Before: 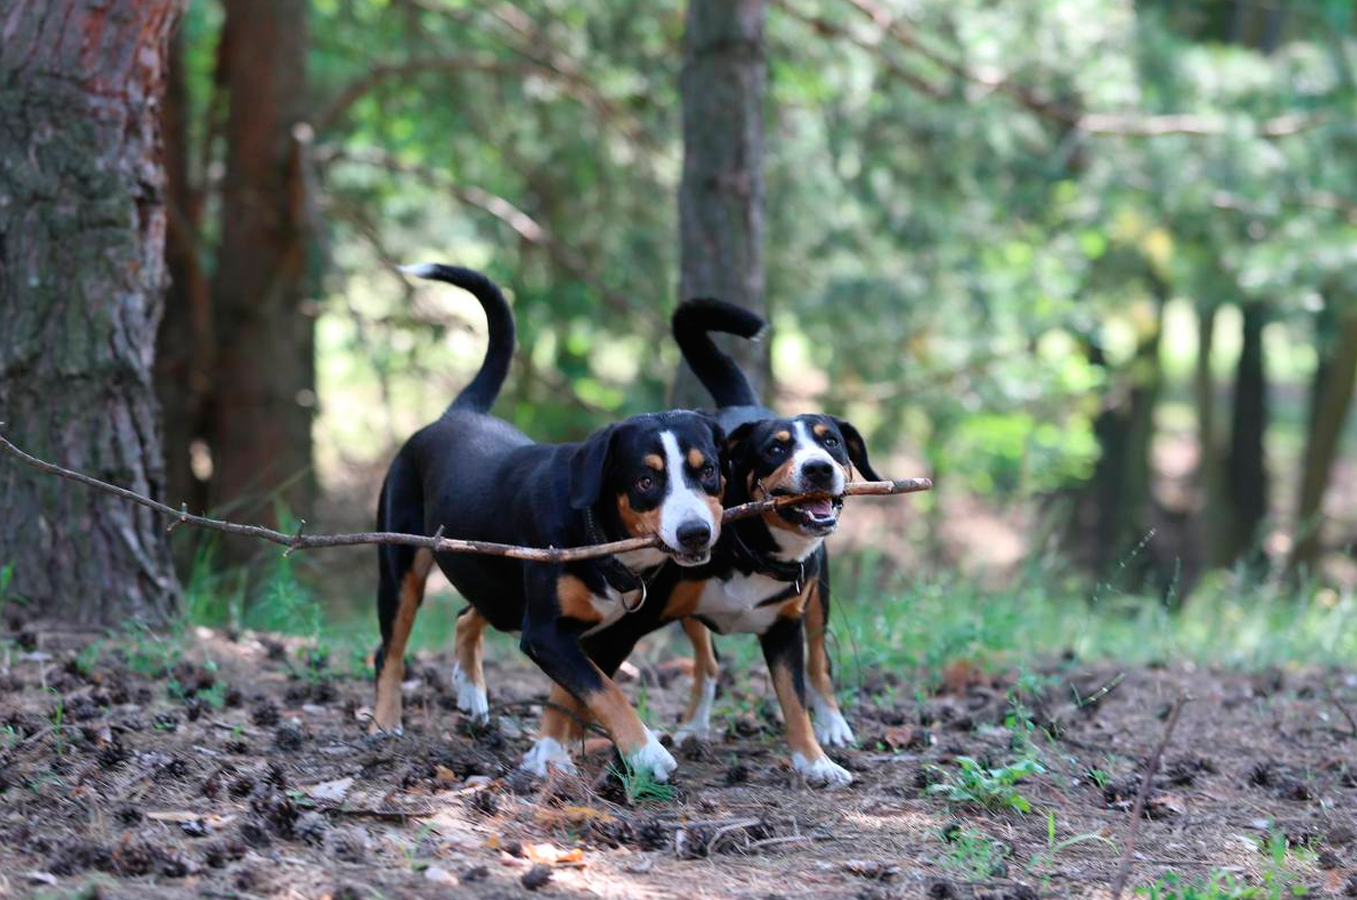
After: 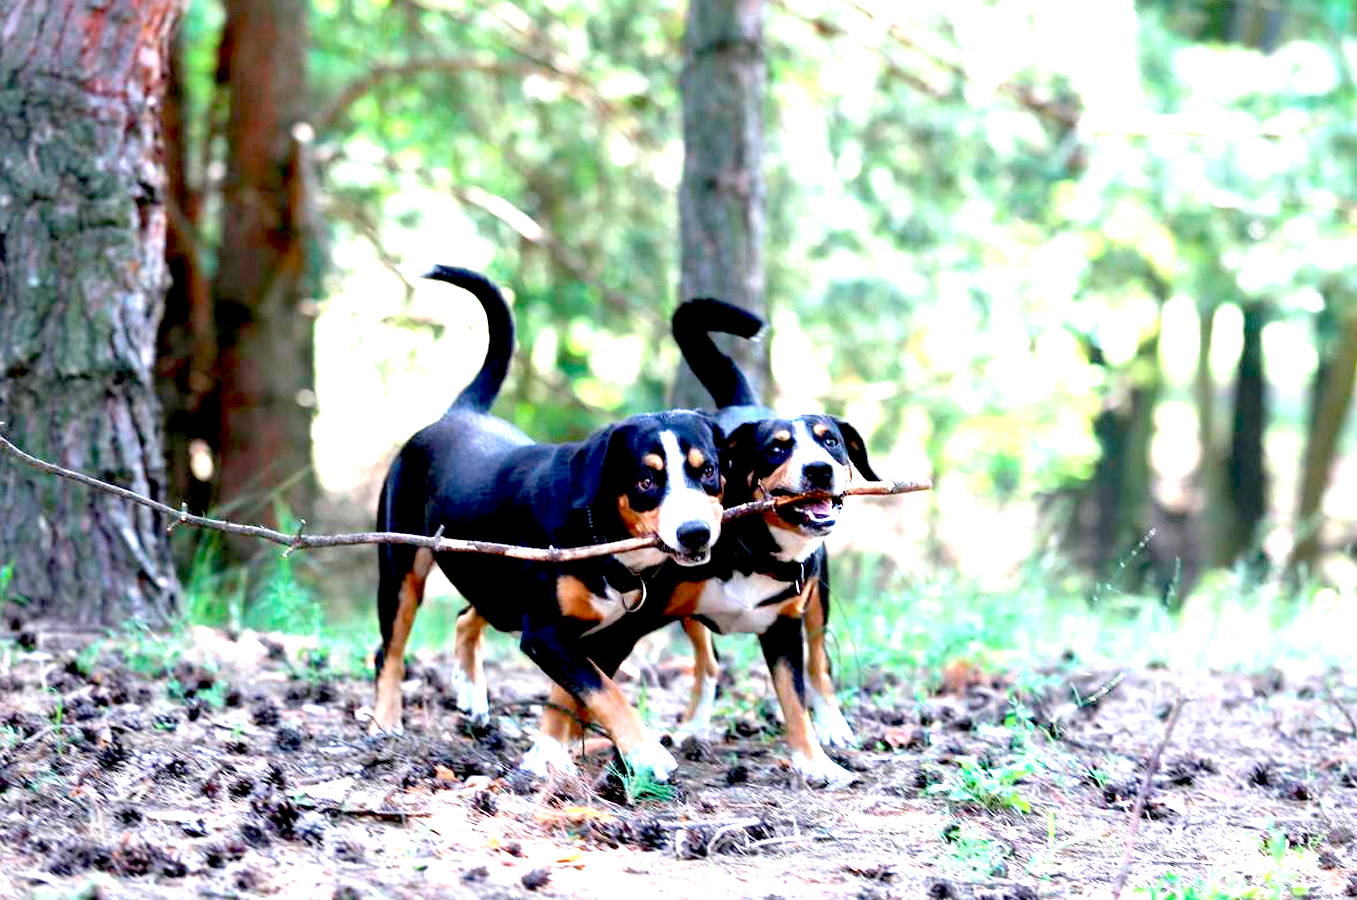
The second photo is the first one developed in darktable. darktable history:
exposure: black level correction 0.015, exposure 1.782 EV, compensate highlight preservation false
